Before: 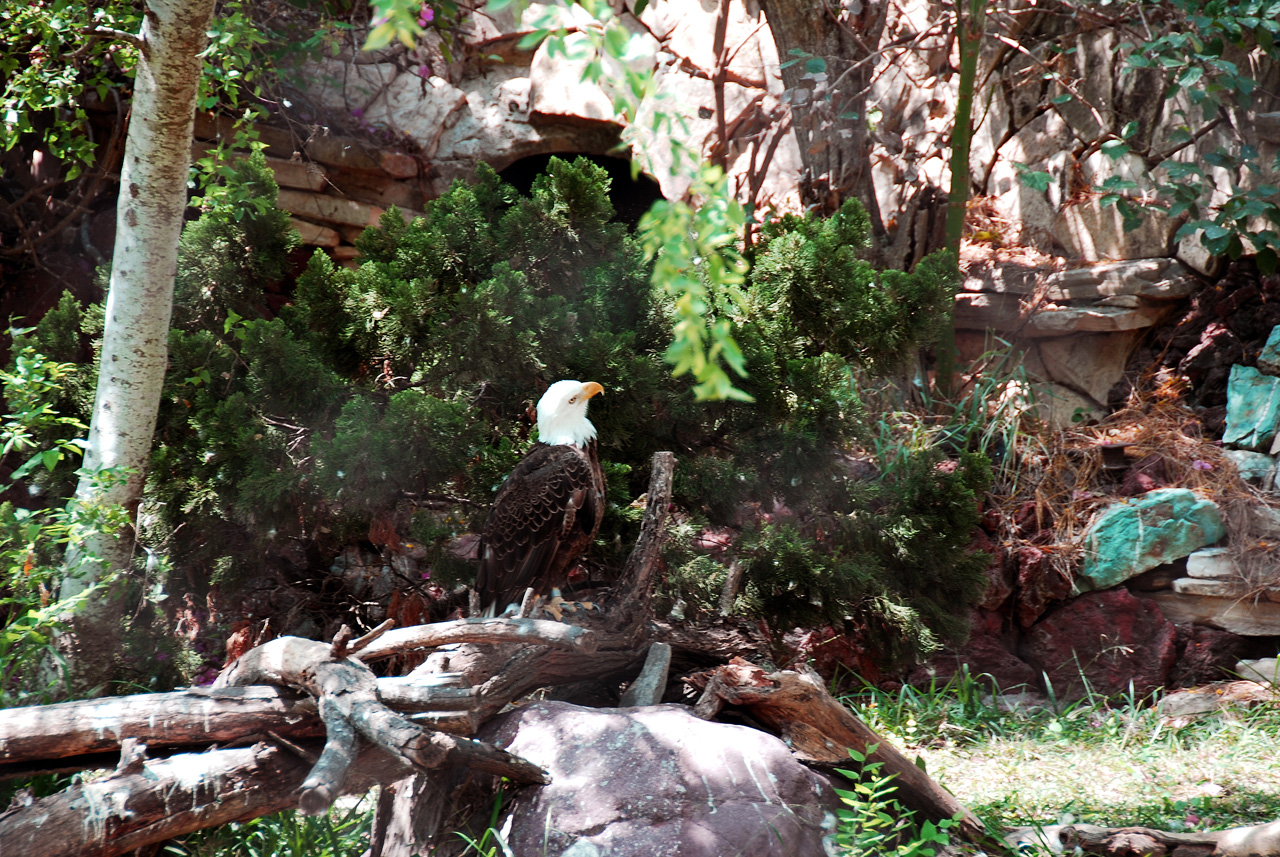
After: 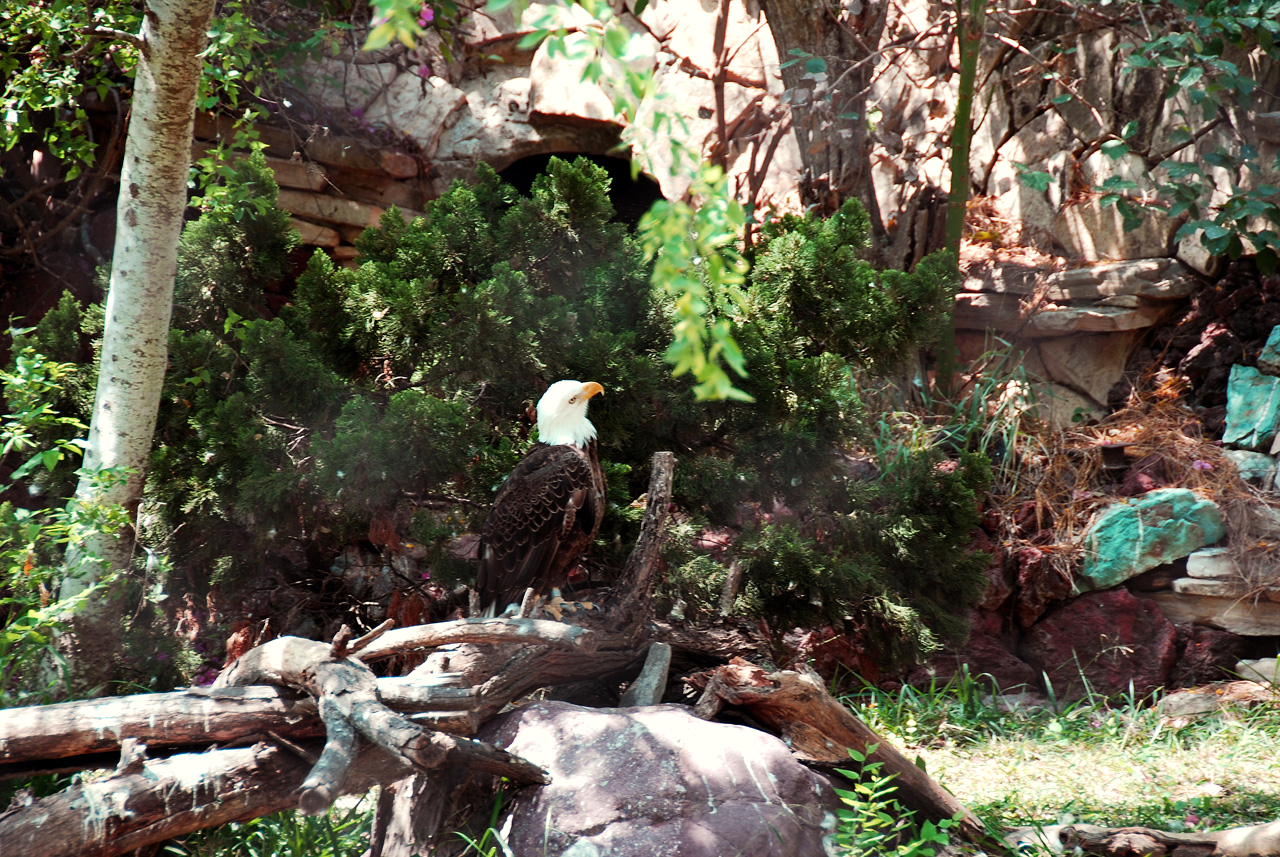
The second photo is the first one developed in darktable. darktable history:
color balance rgb: highlights gain › luminance 5.835%, highlights gain › chroma 2.561%, highlights gain › hue 89.13°, perceptual saturation grading › global saturation -3.115%, perceptual saturation grading › shadows -1.547%, global vibrance 20%
